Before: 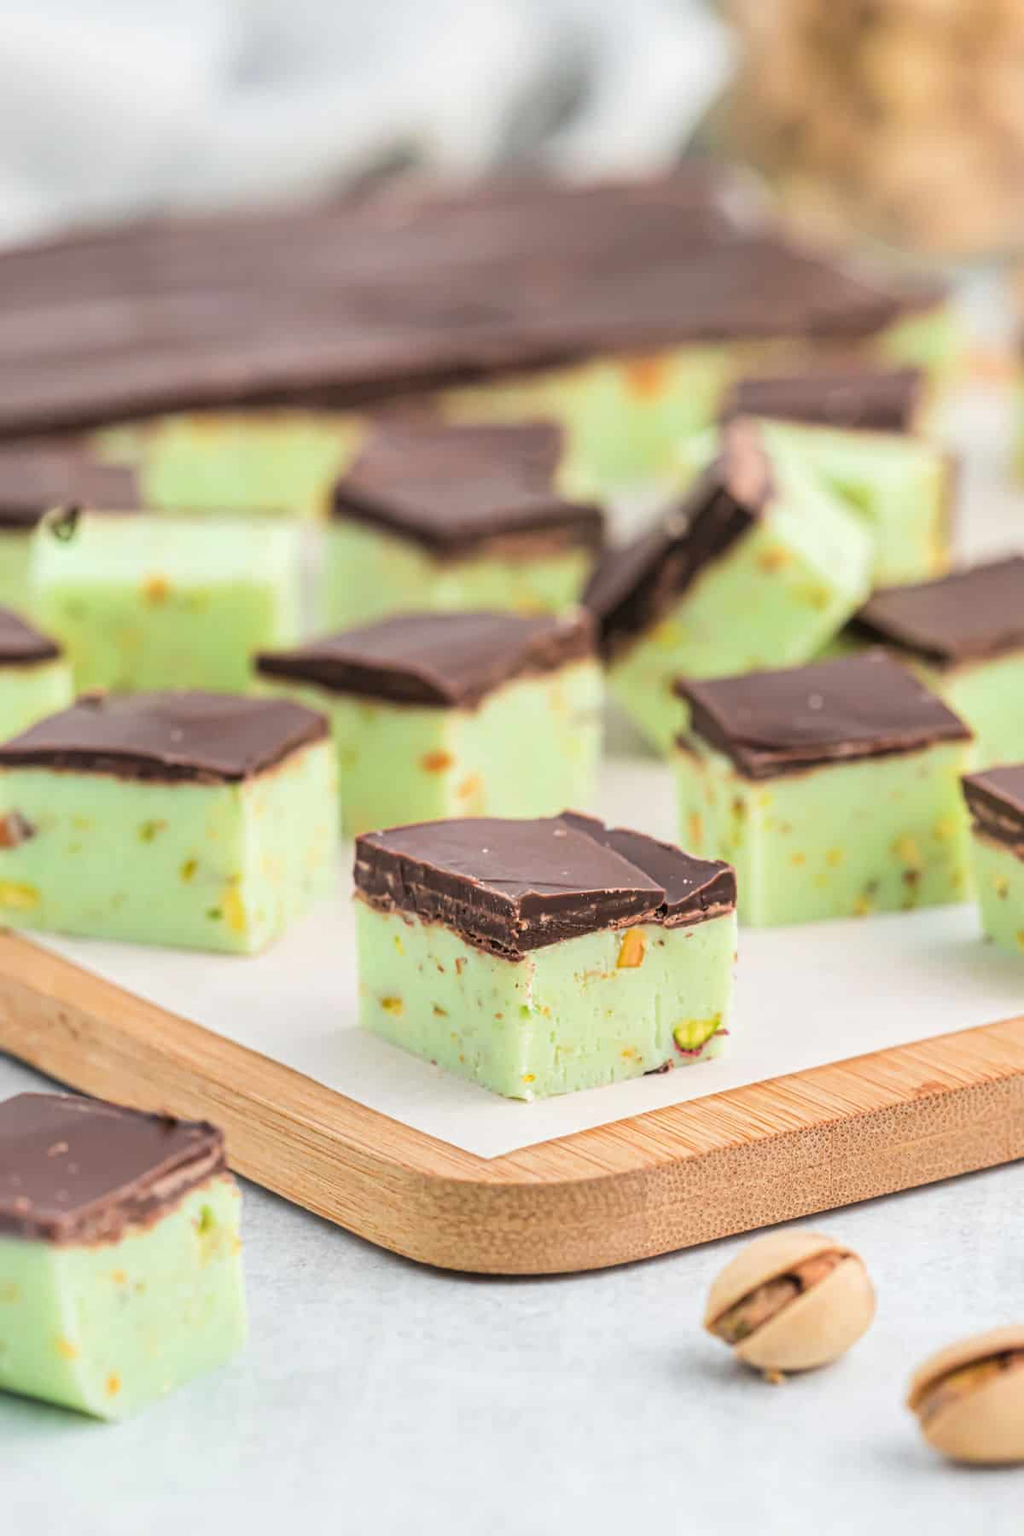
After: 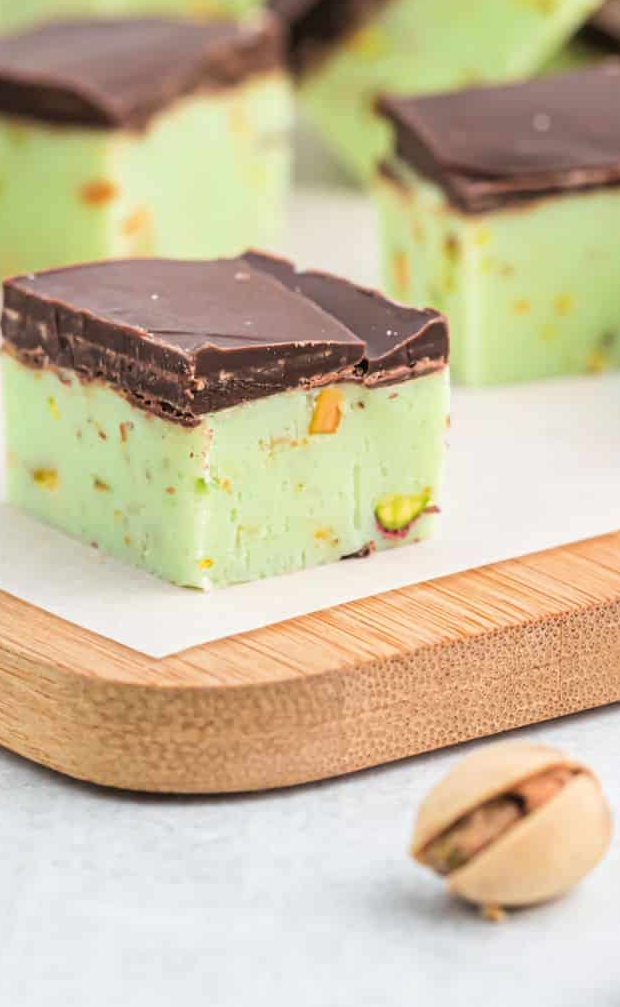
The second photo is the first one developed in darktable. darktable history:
crop: left 34.533%, top 38.898%, right 13.724%, bottom 5.128%
shadows and highlights: shadows 11.16, white point adjustment 1.14, highlights -0.792, soften with gaussian
